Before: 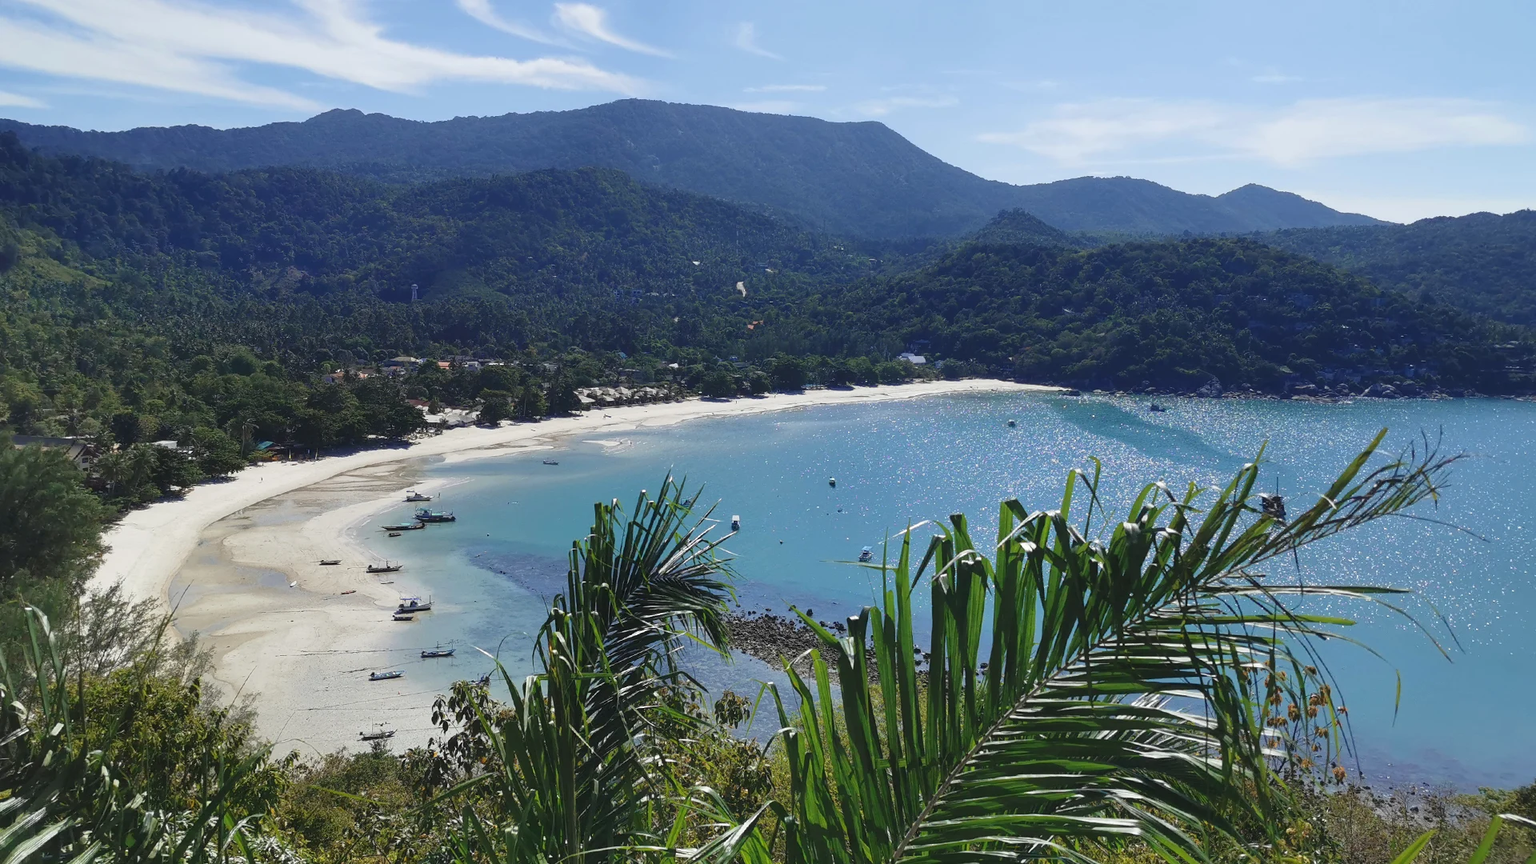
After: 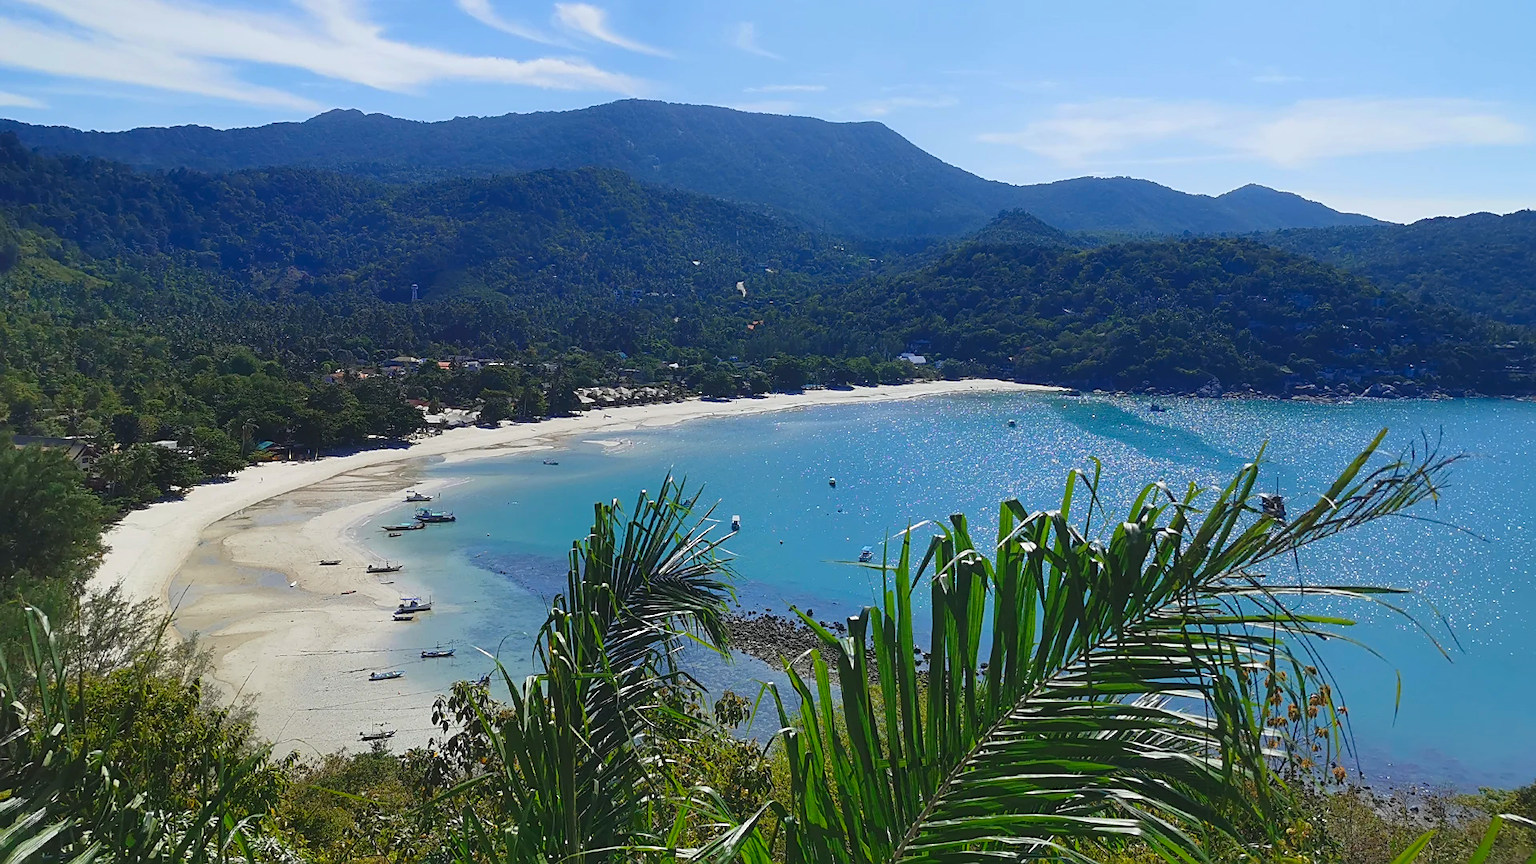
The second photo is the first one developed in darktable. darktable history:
contrast brightness saturation: brightness -0.02, saturation 0.35
contrast equalizer: octaves 7, y [[0.6 ×6], [0.55 ×6], [0 ×6], [0 ×6], [0 ×6]], mix -0.3
sharpen: on, module defaults
